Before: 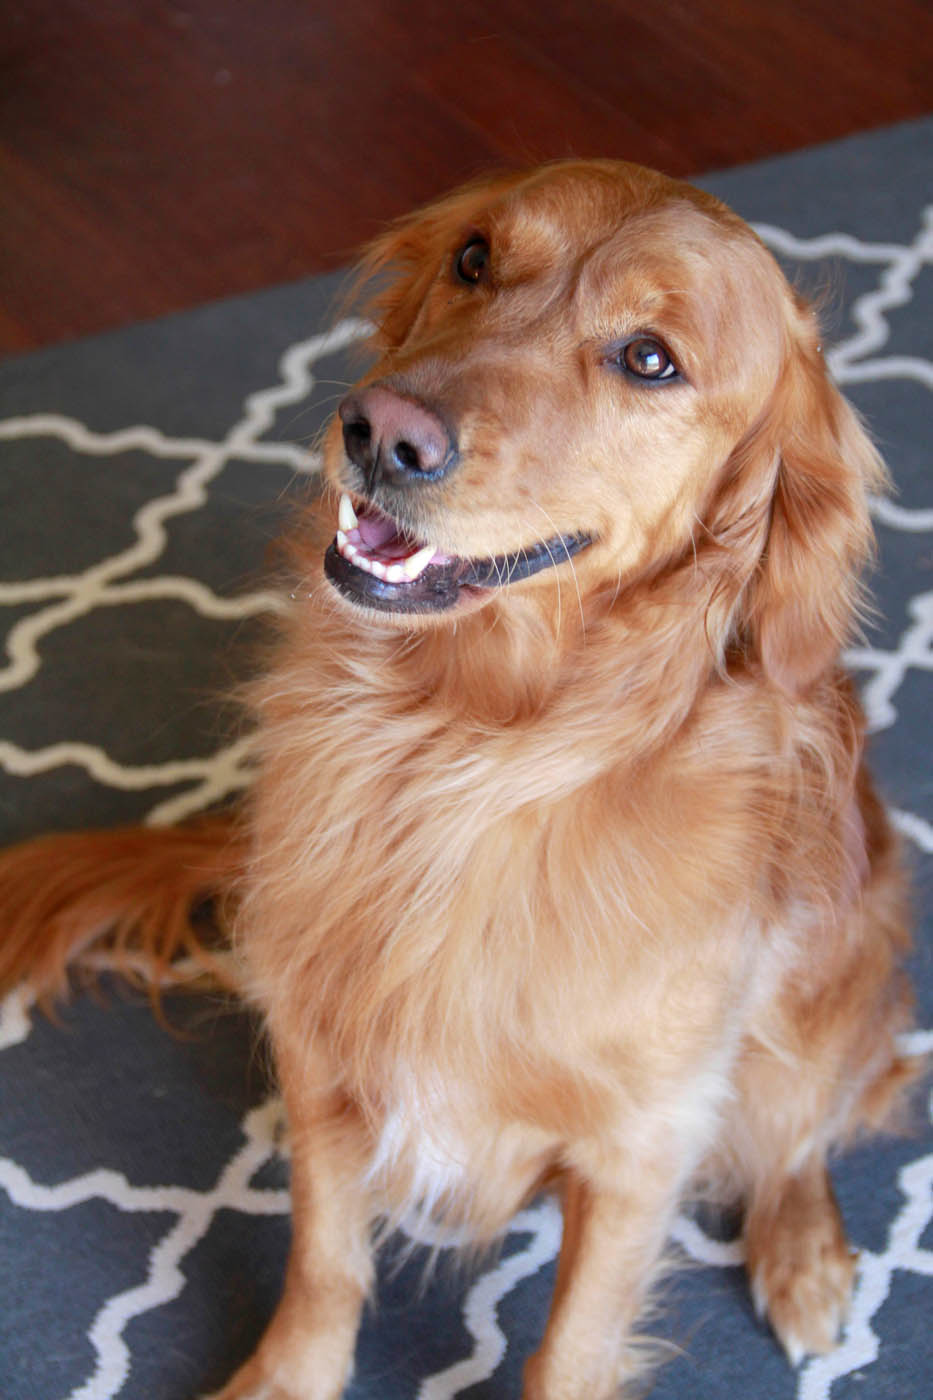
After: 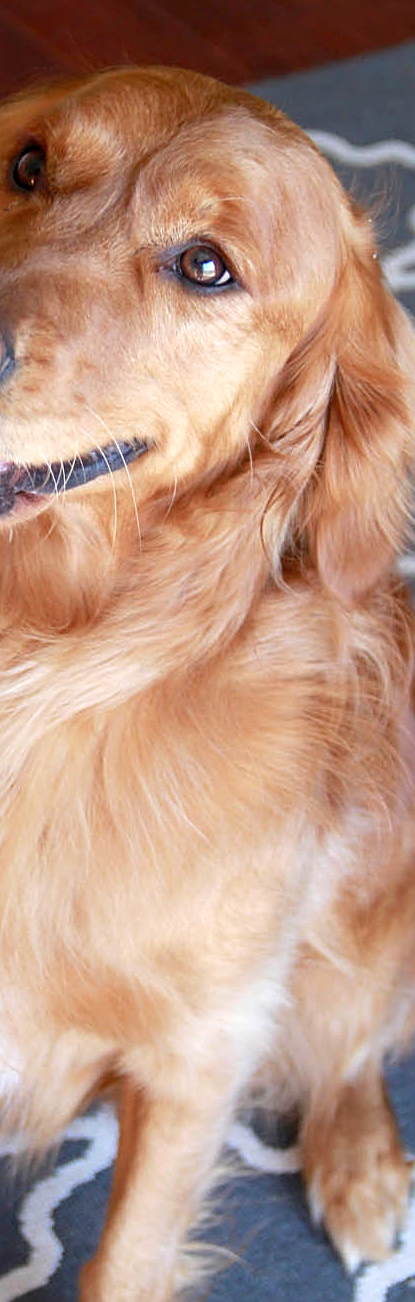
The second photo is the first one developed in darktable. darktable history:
sharpen: on, module defaults
crop: left 47.628%, top 6.643%, right 7.874%
levels: mode automatic, black 0.023%, white 99.97%, levels [0.062, 0.494, 0.925]
